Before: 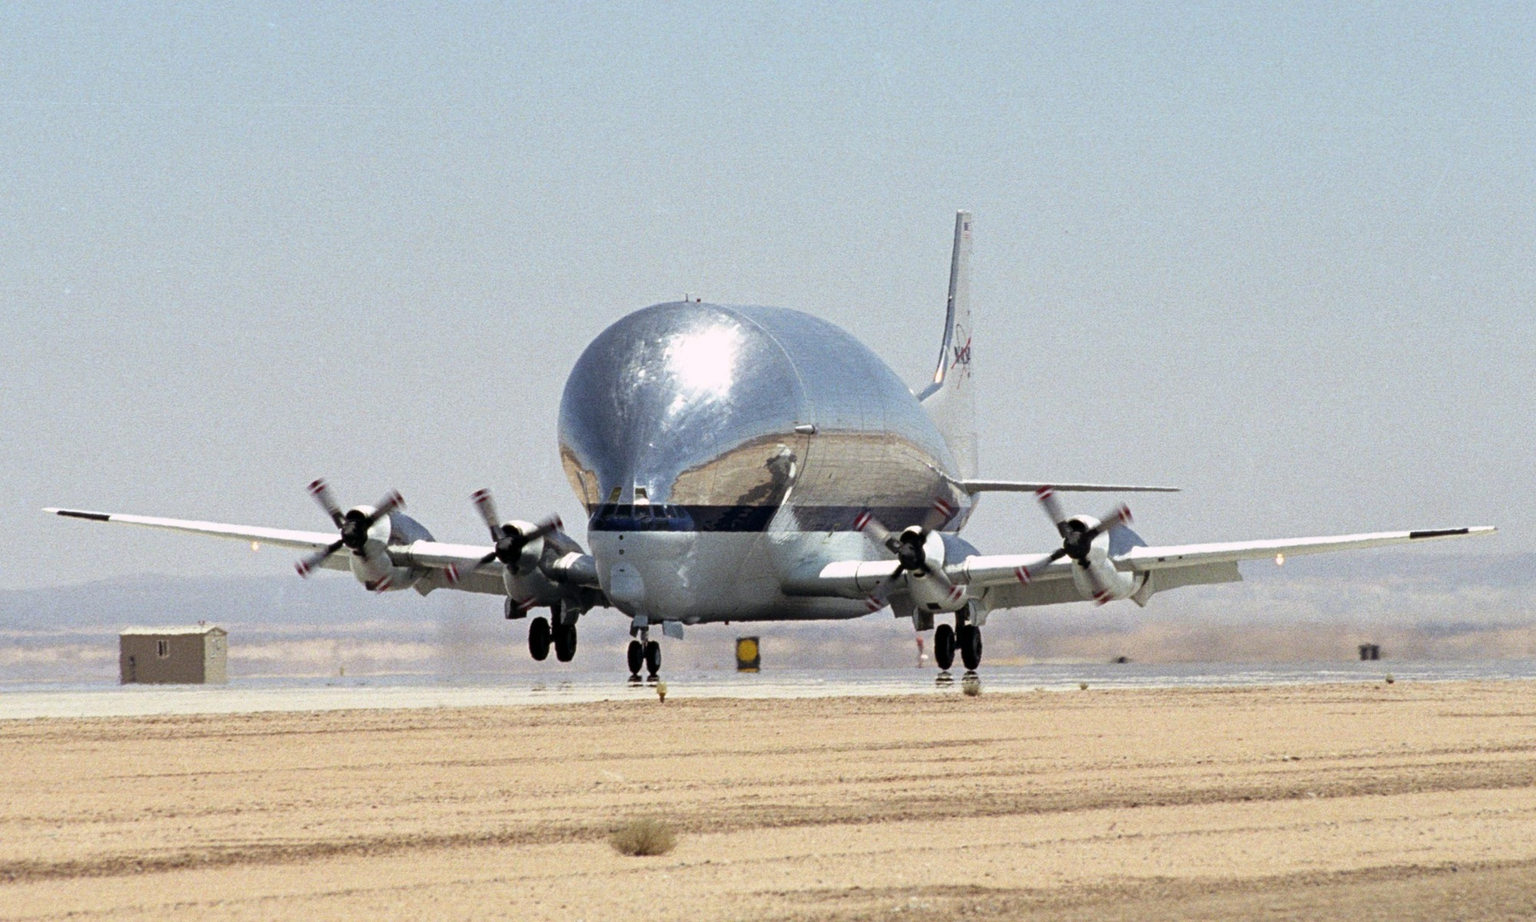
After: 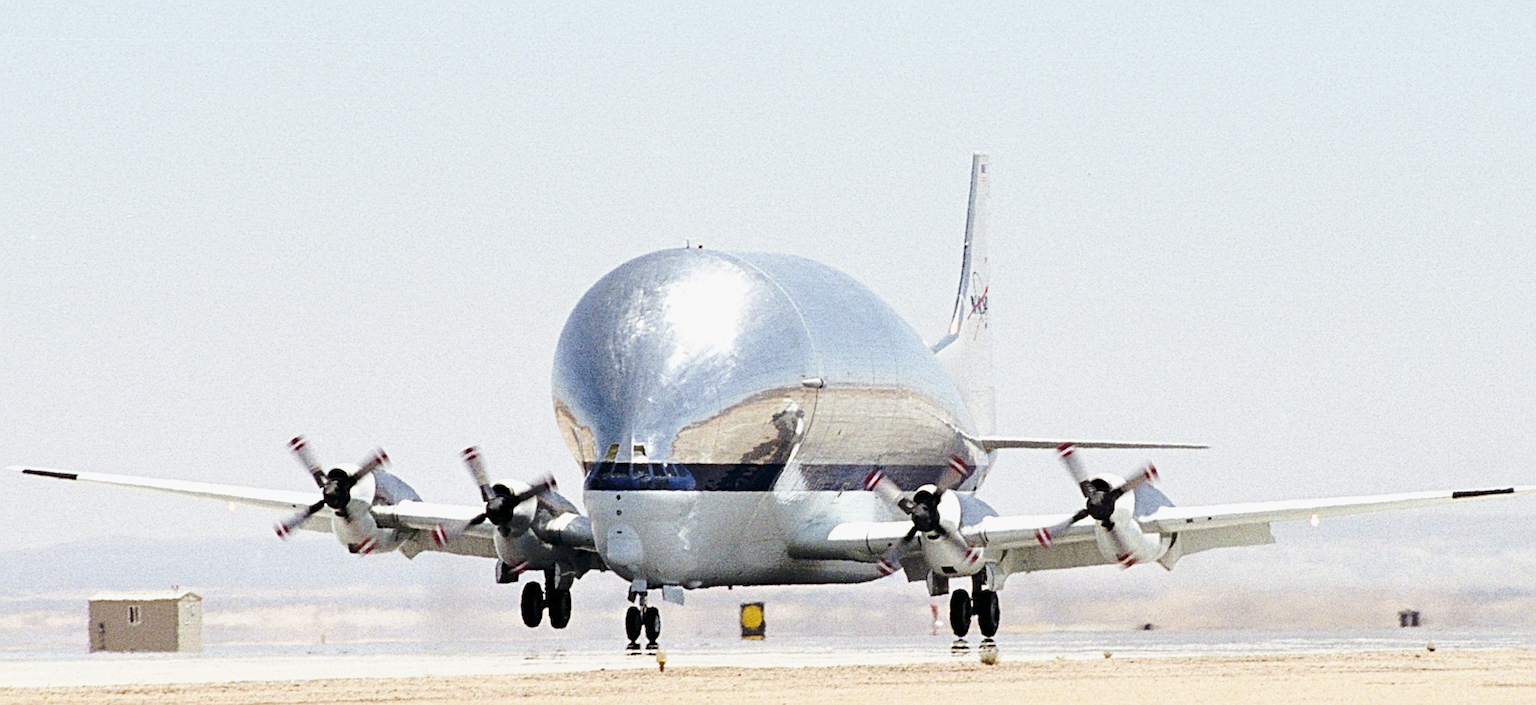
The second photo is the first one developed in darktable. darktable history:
sharpen: amount 0.563
crop: left 2.399%, top 7.287%, right 2.968%, bottom 20.26%
base curve: curves: ch0 [(0, 0) (0.025, 0.046) (0.112, 0.277) (0.467, 0.74) (0.814, 0.929) (1, 0.942)], preserve colors none
